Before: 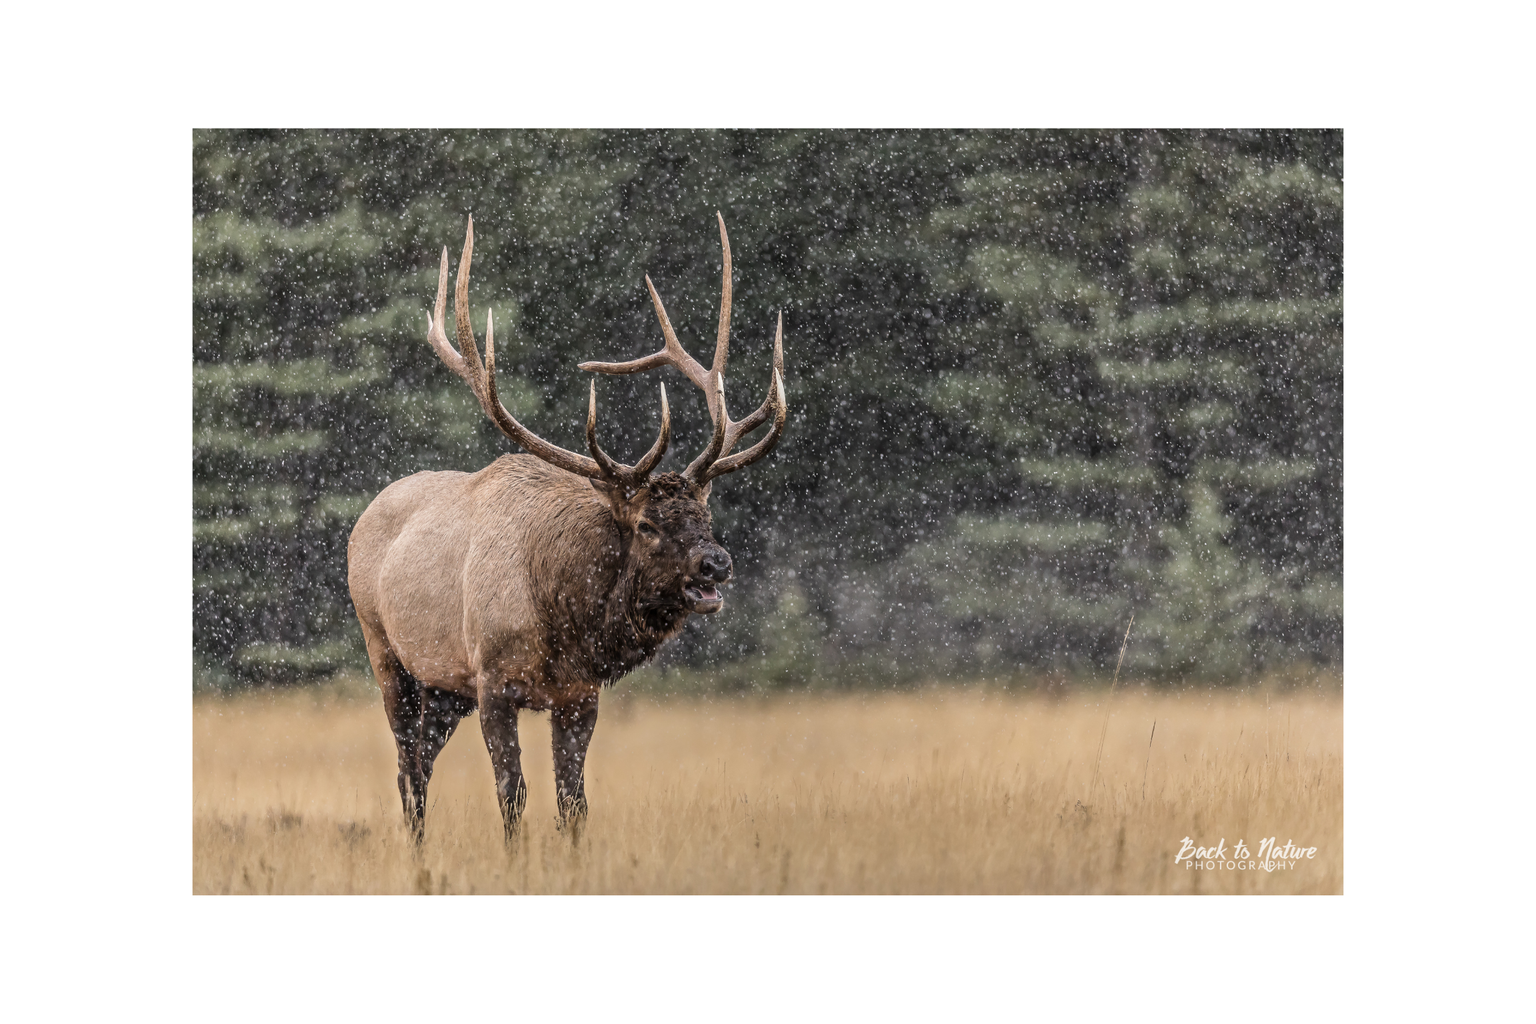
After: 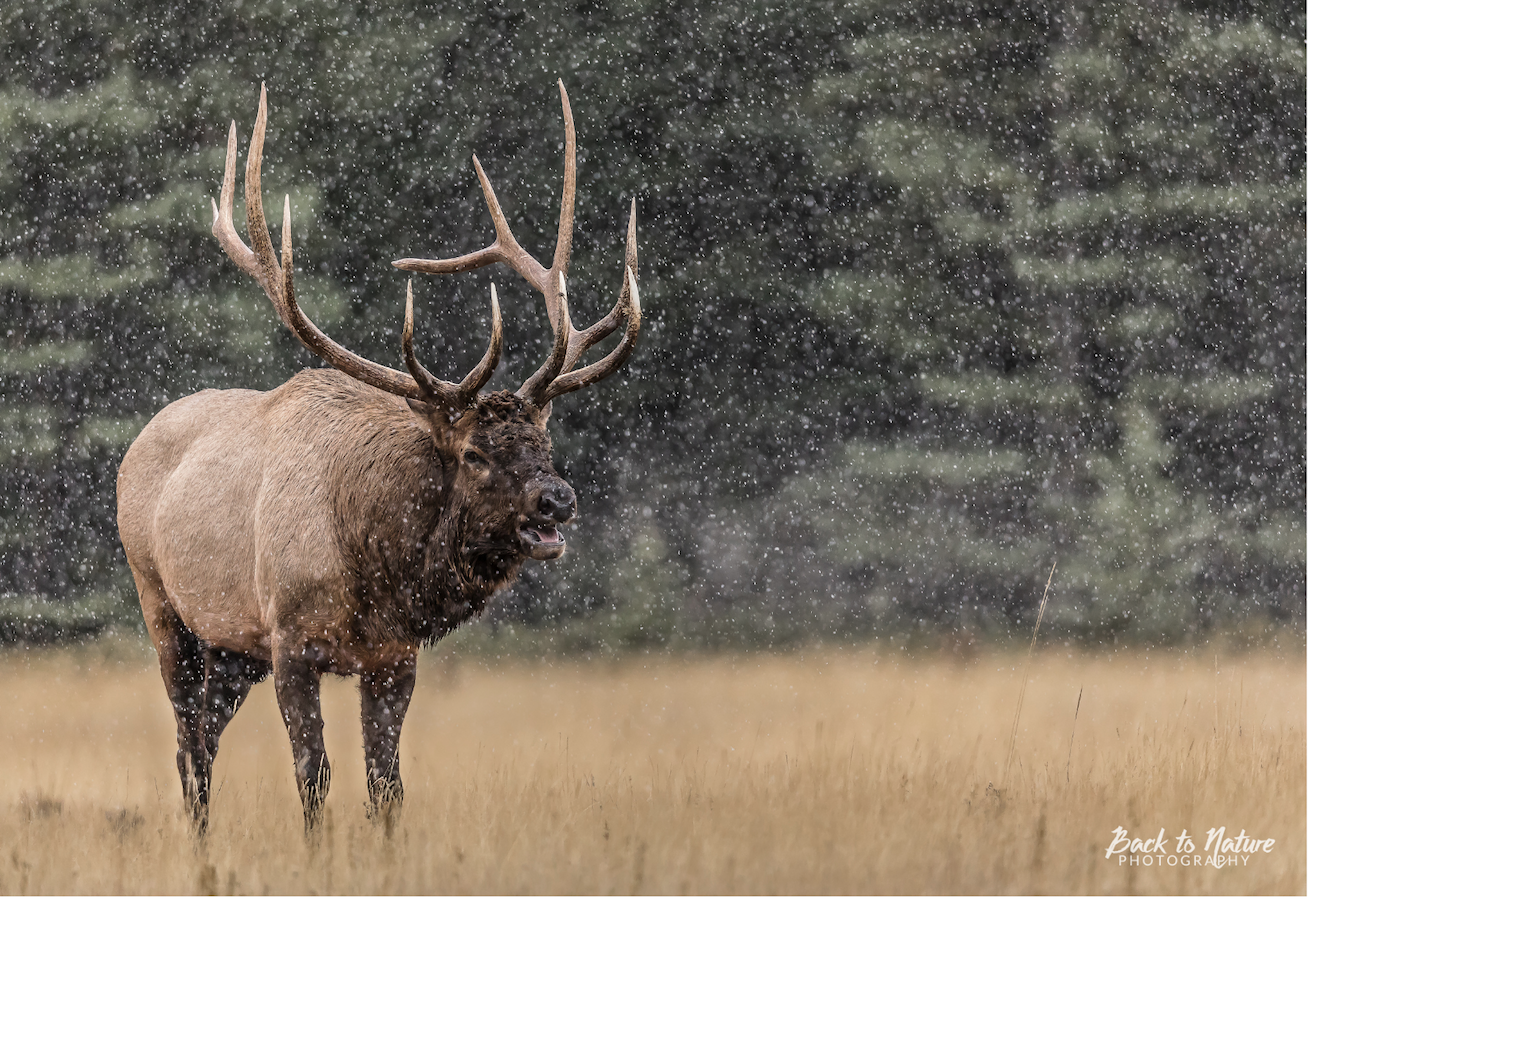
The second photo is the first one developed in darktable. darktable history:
color zones: curves: ch0 [(0, 0.5) (0.143, 0.5) (0.286, 0.456) (0.429, 0.5) (0.571, 0.5) (0.714, 0.5) (0.857, 0.5) (1, 0.5)]; ch1 [(0, 0.5) (0.143, 0.5) (0.286, 0.422) (0.429, 0.5) (0.571, 0.5) (0.714, 0.5) (0.857, 0.5) (1, 0.5)]
crop: left 16.315%, top 14.246%
haze removal: strength 0.42, compatibility mode true, adaptive false
